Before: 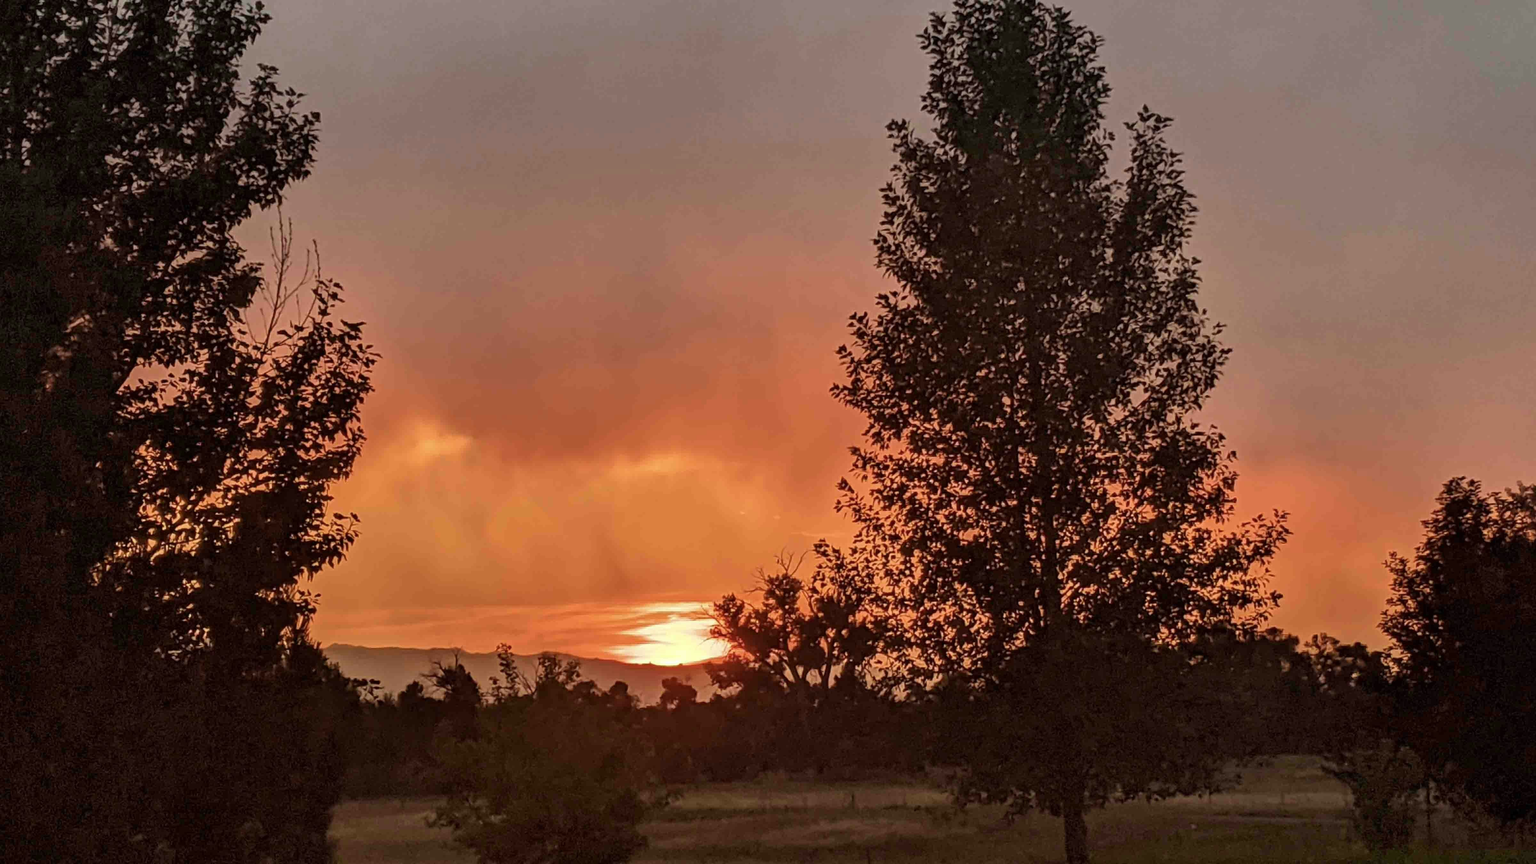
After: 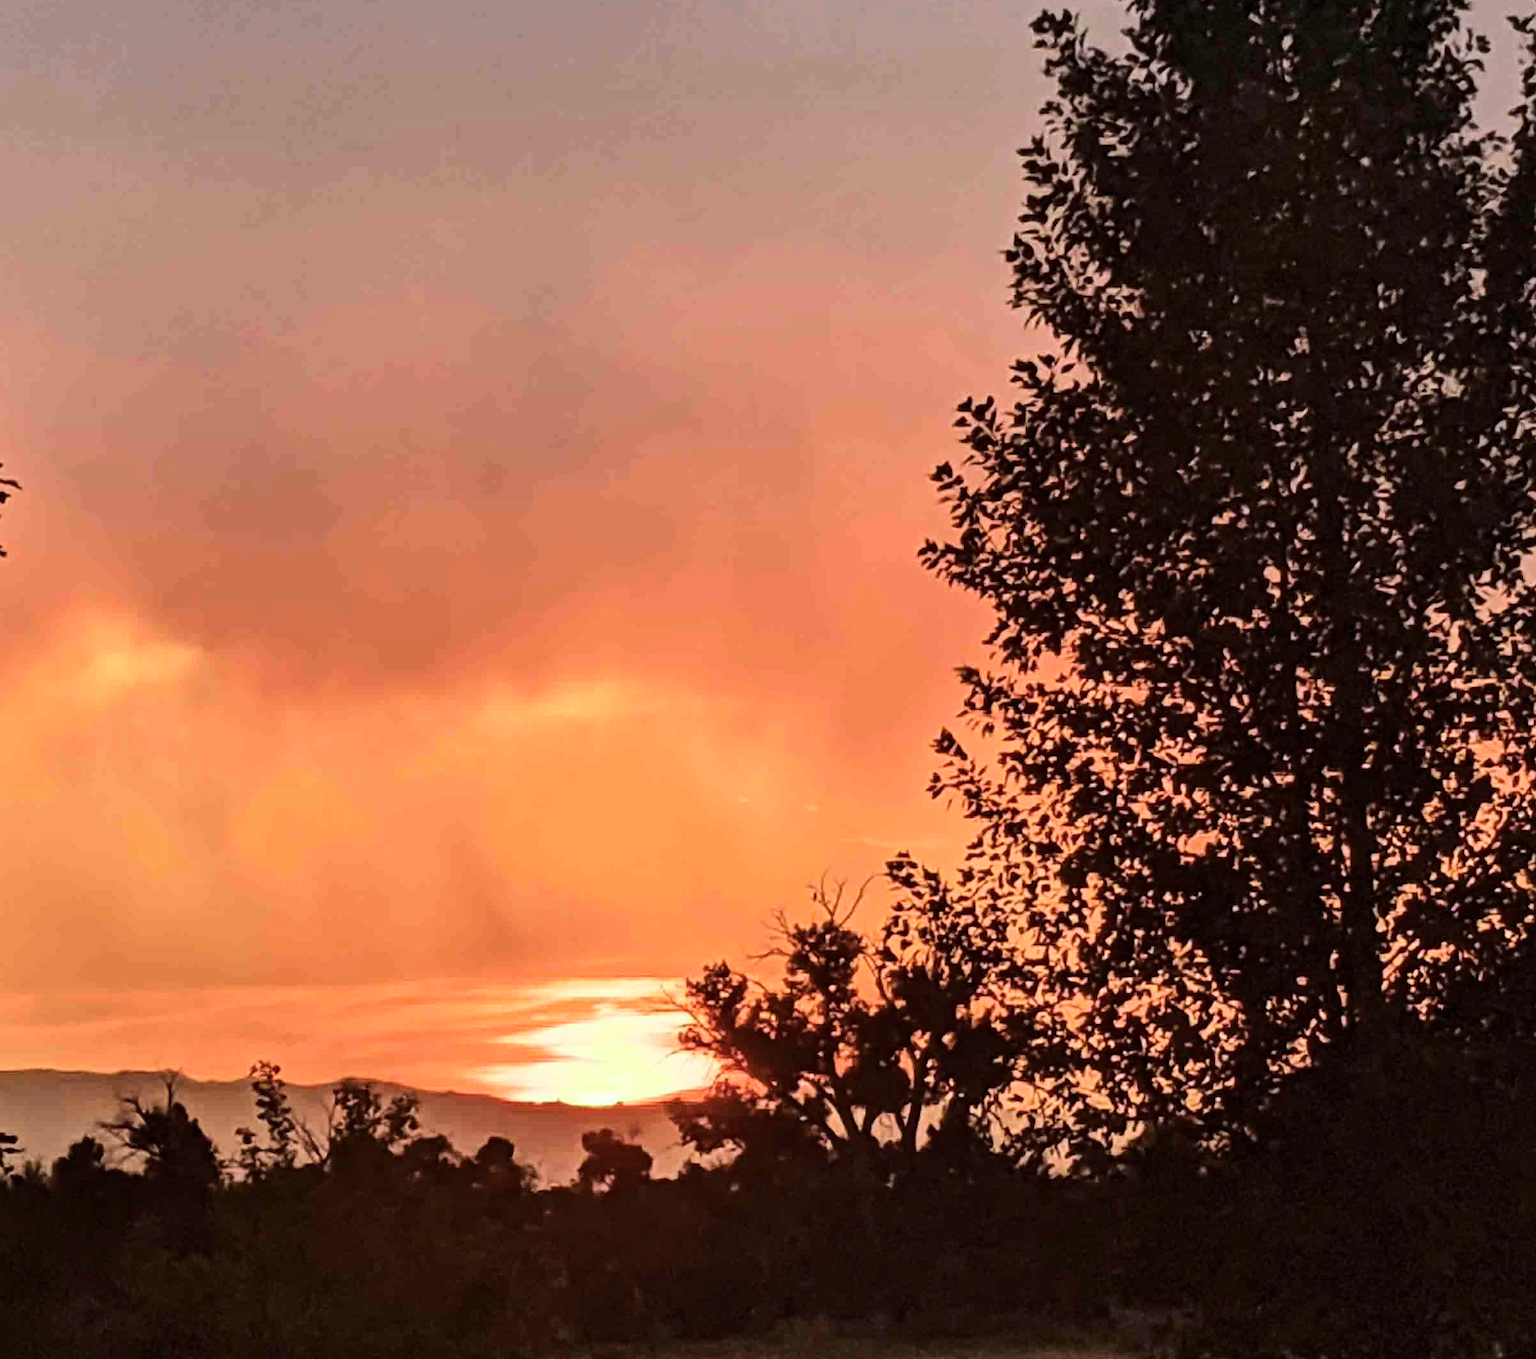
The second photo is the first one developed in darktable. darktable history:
crop and rotate: angle 0.017°, left 24.215%, top 13.223%, right 25.882%, bottom 8.226%
base curve: curves: ch0 [(0, 0) (0.036, 0.025) (0.121, 0.166) (0.206, 0.329) (0.605, 0.79) (1, 1)]
color calibration: x 0.356, y 0.367, temperature 4707.34 K
